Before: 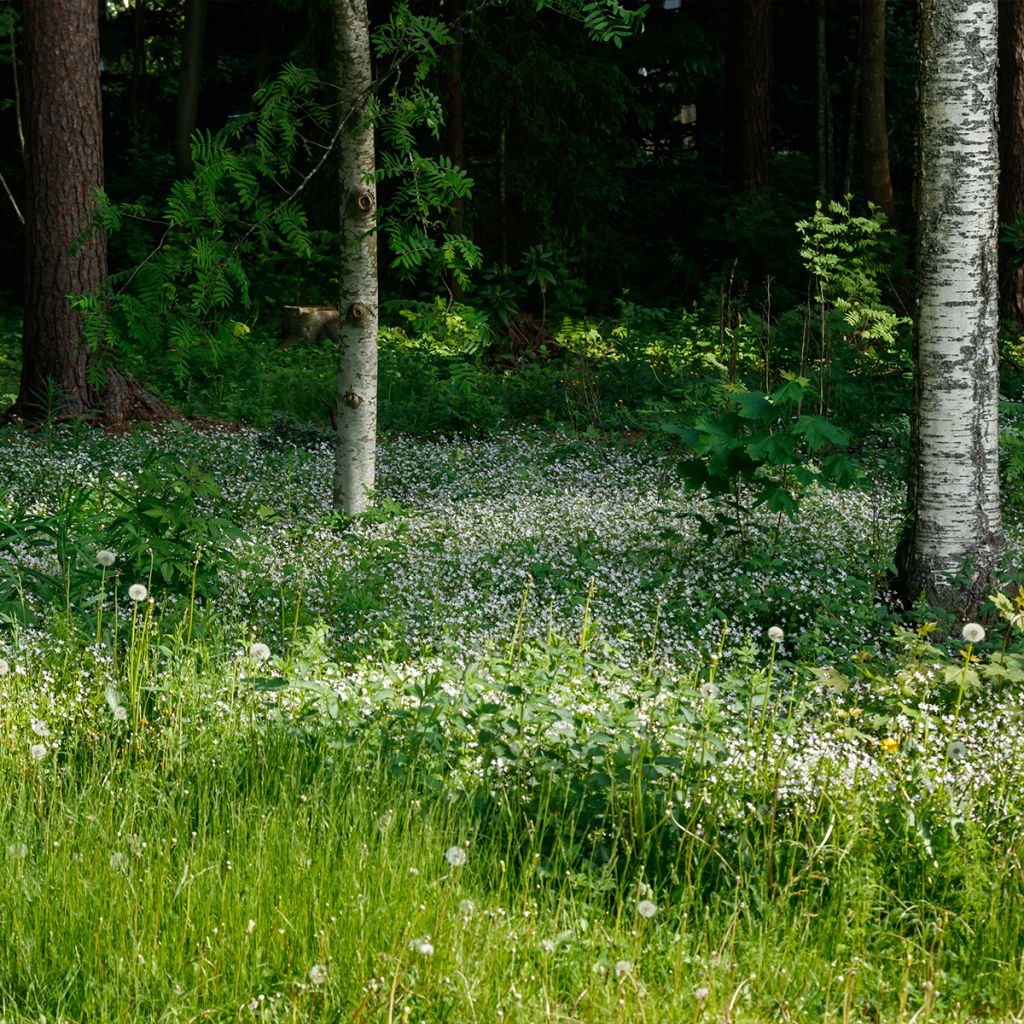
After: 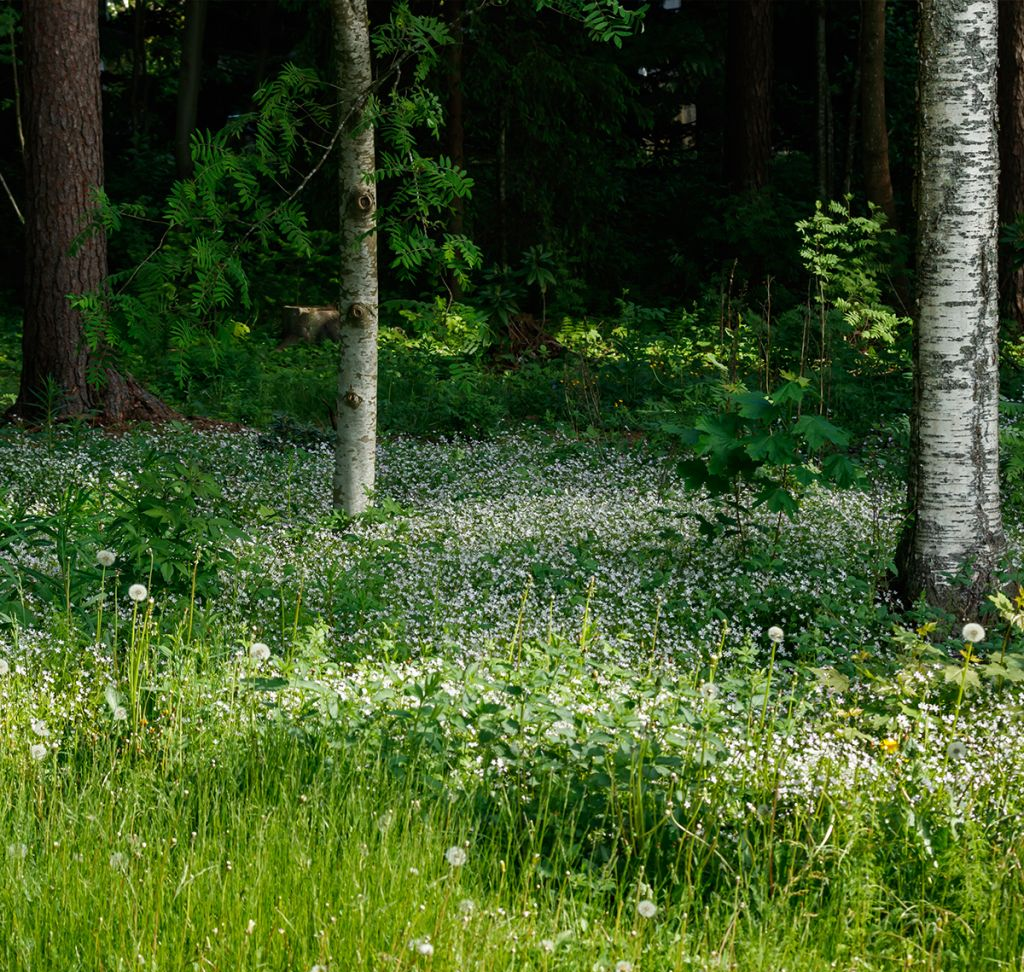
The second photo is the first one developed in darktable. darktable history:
crop and rotate: top 0.012%, bottom 5.055%
